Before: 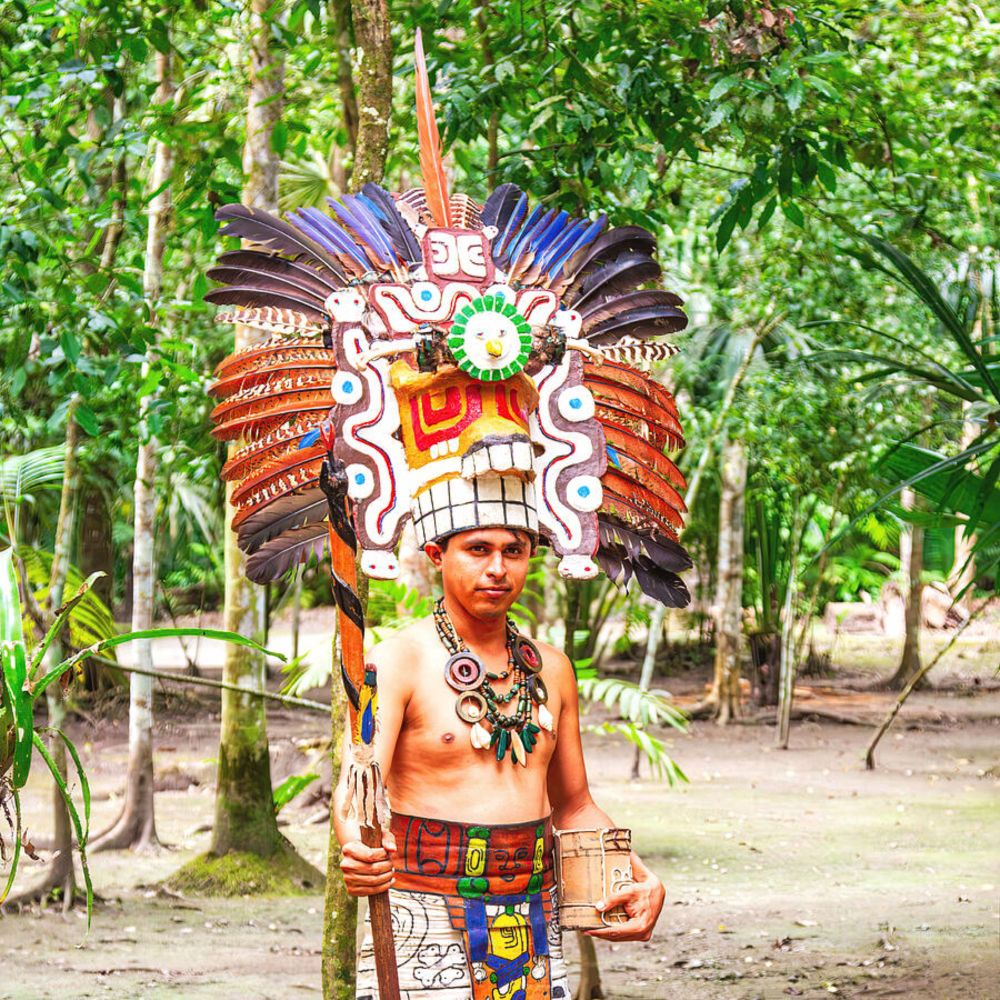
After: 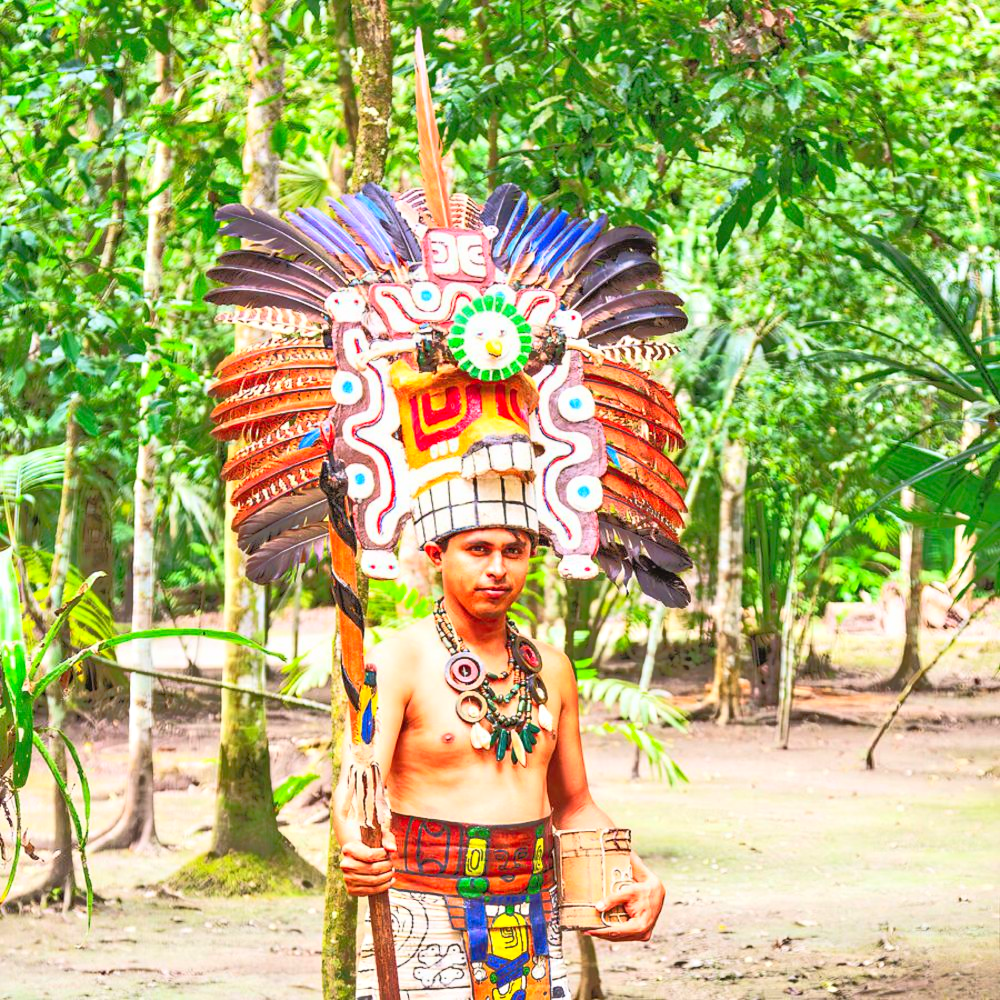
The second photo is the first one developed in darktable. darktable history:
contrast brightness saturation: contrast 0.197, brightness 0.169, saturation 0.22
tone equalizer: -8 EV -0.525 EV, -7 EV -0.313 EV, -6 EV -0.118 EV, -5 EV 0.419 EV, -4 EV 0.966 EV, -3 EV 0.788 EV, -2 EV -0.009 EV, -1 EV 0.133 EV, +0 EV -0.024 EV
exposure: exposure -0.01 EV, compensate highlight preservation false
